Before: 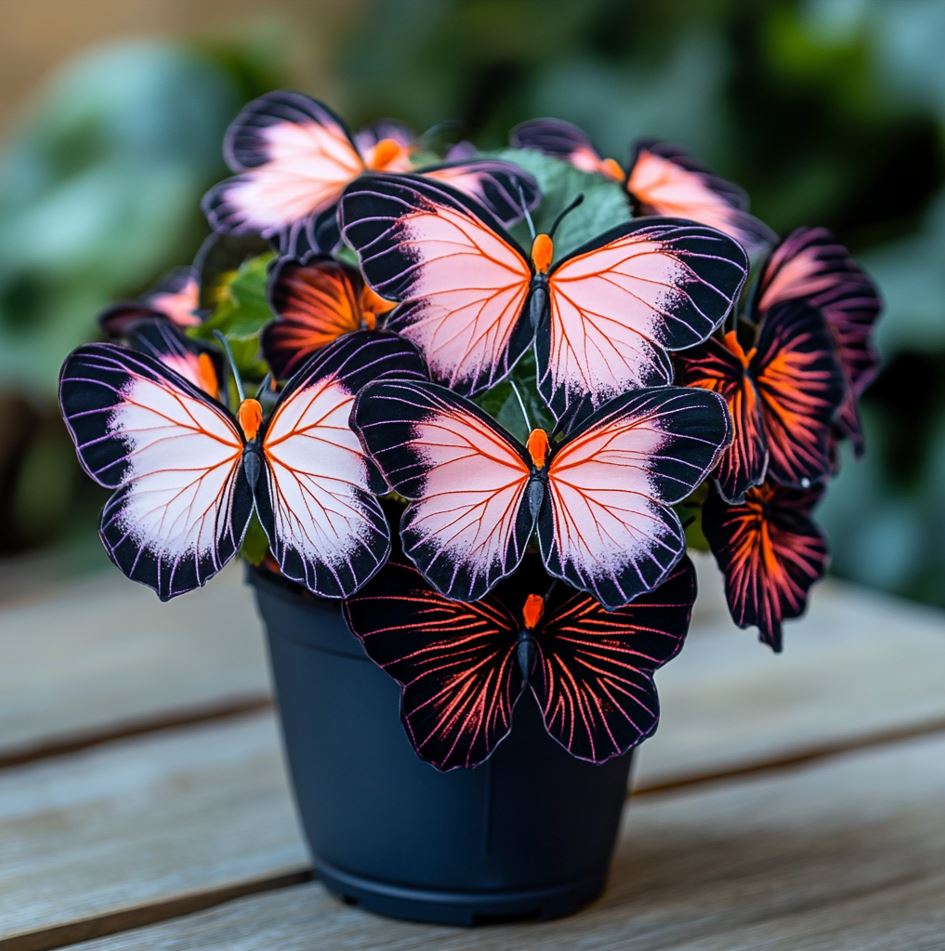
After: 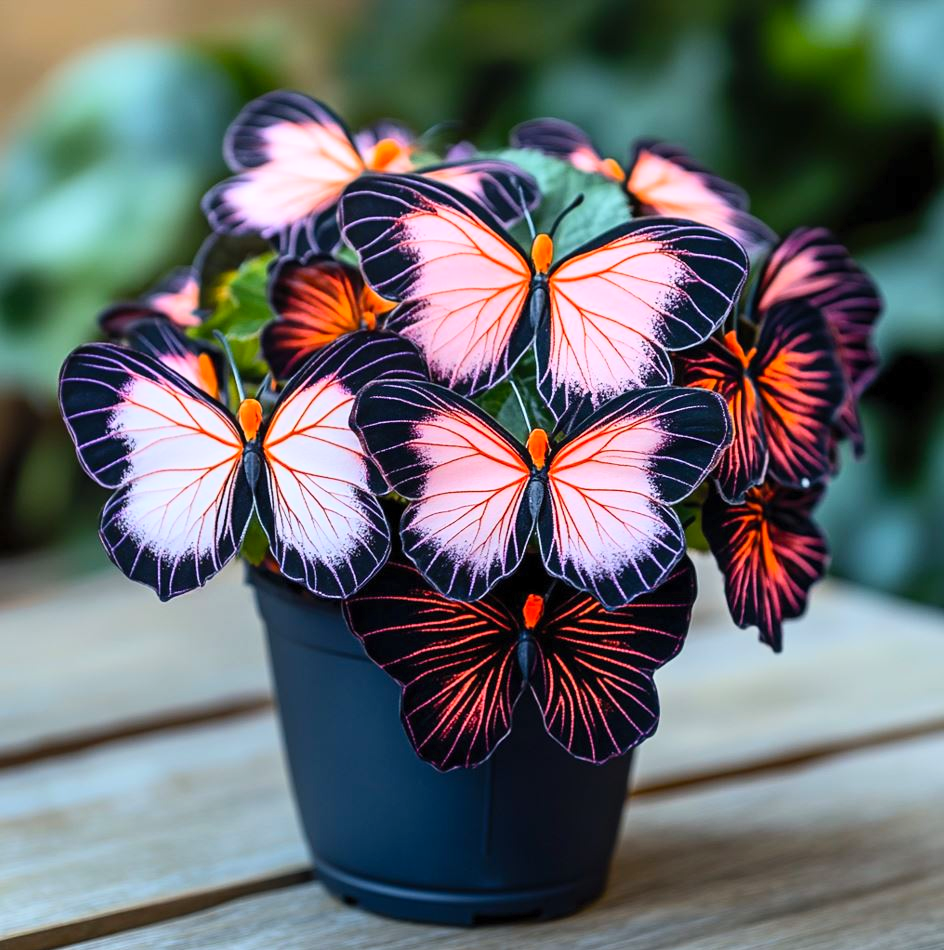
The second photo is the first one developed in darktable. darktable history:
contrast brightness saturation: contrast 0.2, brightness 0.16, saturation 0.22
